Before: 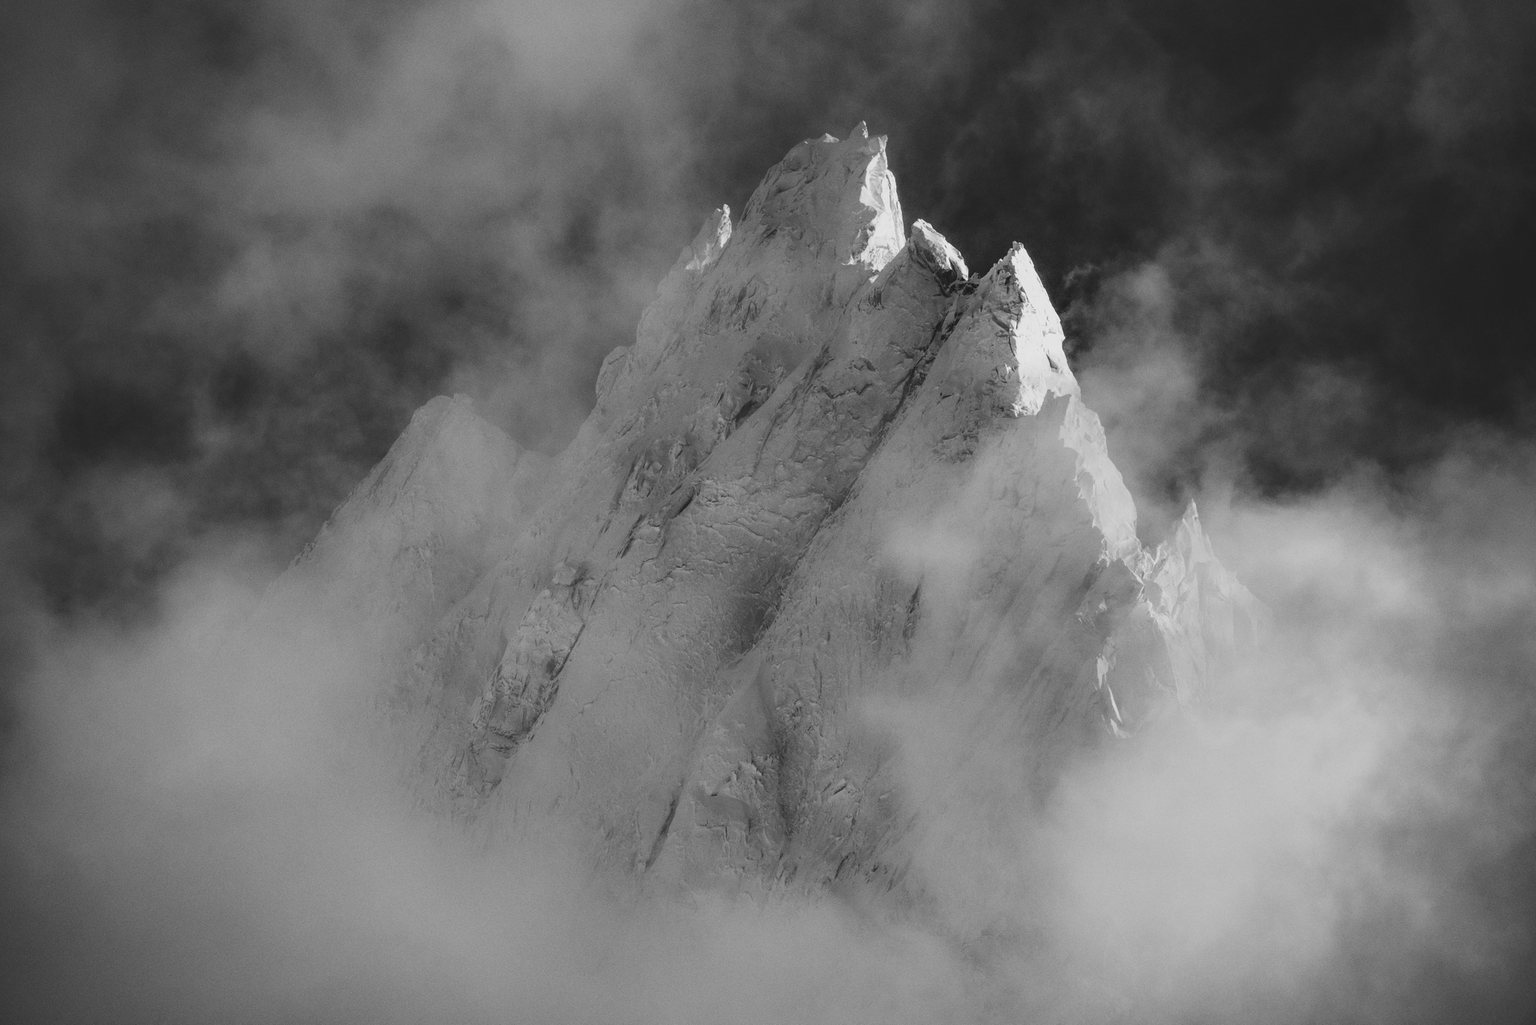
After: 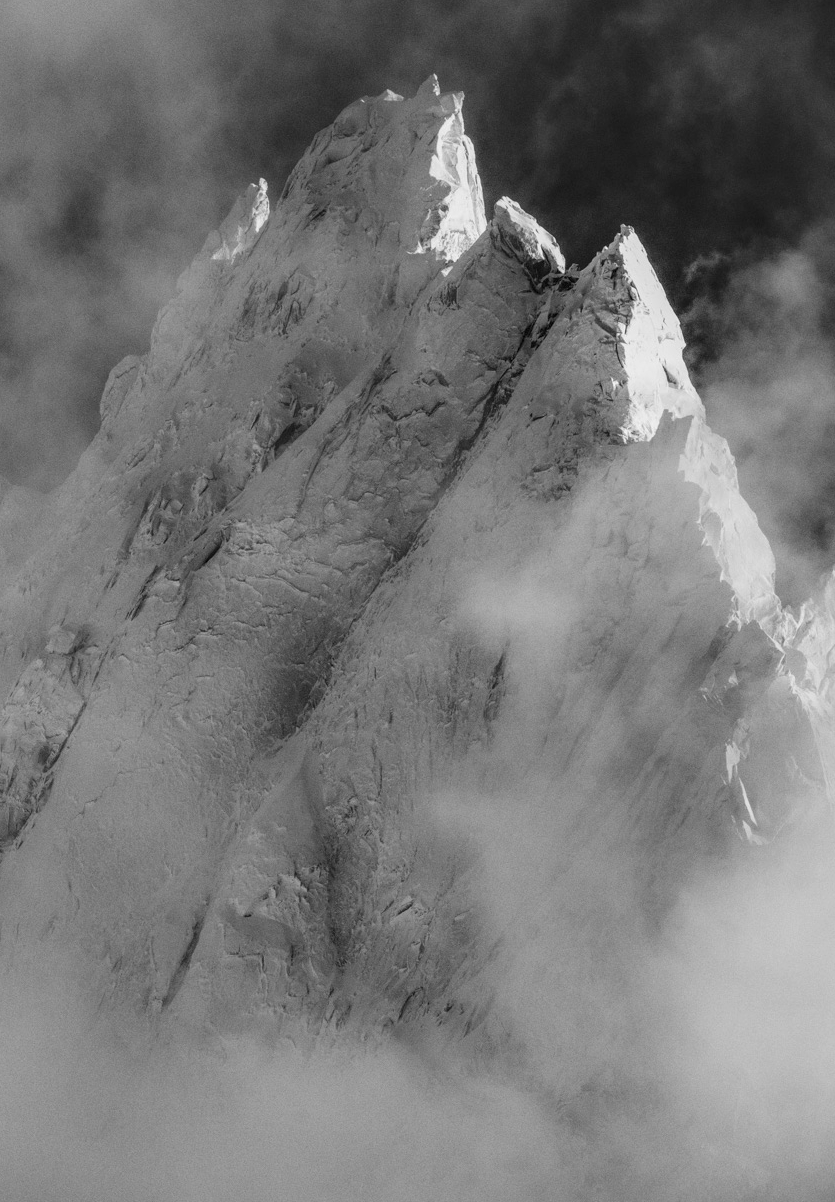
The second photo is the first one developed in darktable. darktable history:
tone equalizer: on, module defaults
local contrast: on, module defaults
crop: left 33.587%, top 6.069%, right 22.829%
color zones: curves: ch0 [(0, 0.363) (0.128, 0.373) (0.25, 0.5) (0.402, 0.407) (0.521, 0.525) (0.63, 0.559) (0.729, 0.662) (0.867, 0.471)]; ch1 [(0, 0.515) (0.136, 0.618) (0.25, 0.5) (0.378, 0) (0.516, 0) (0.622, 0.593) (0.737, 0.819) (0.87, 0.593)]; ch2 [(0, 0.529) (0.128, 0.471) (0.282, 0.451) (0.386, 0.662) (0.516, 0.525) (0.633, 0.554) (0.75, 0.62) (0.875, 0.441)]
